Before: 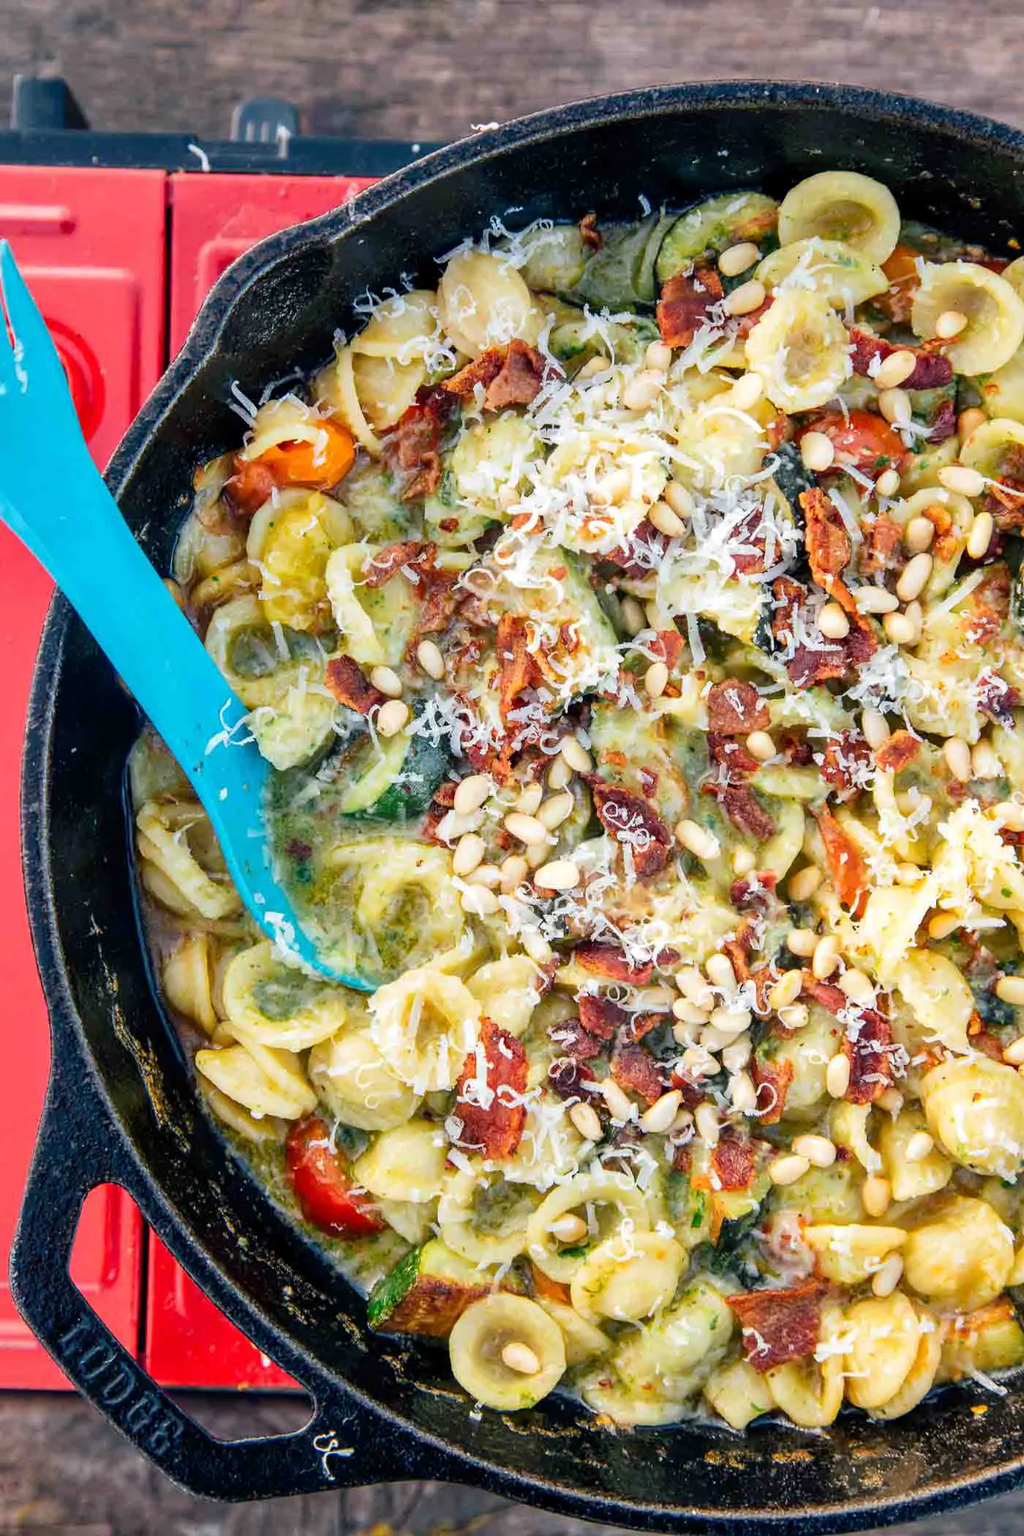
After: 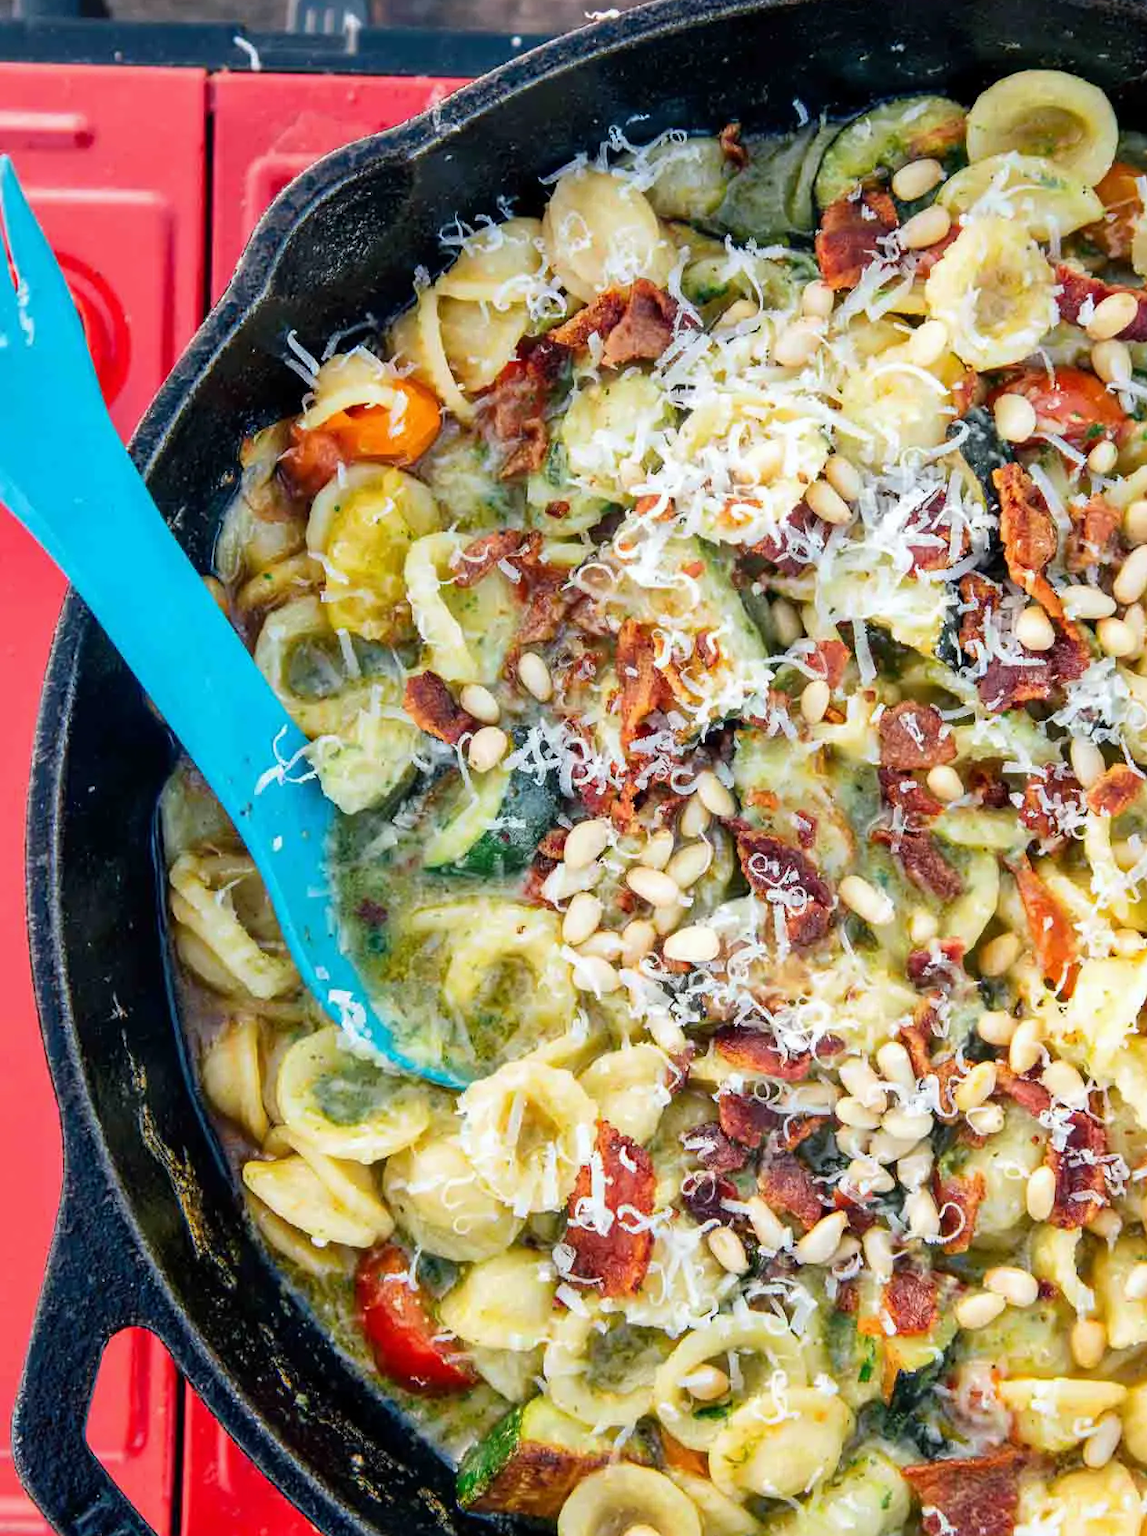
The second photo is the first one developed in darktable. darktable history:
white balance: red 0.986, blue 1.01
crop: top 7.49%, right 9.717%, bottom 11.943%
